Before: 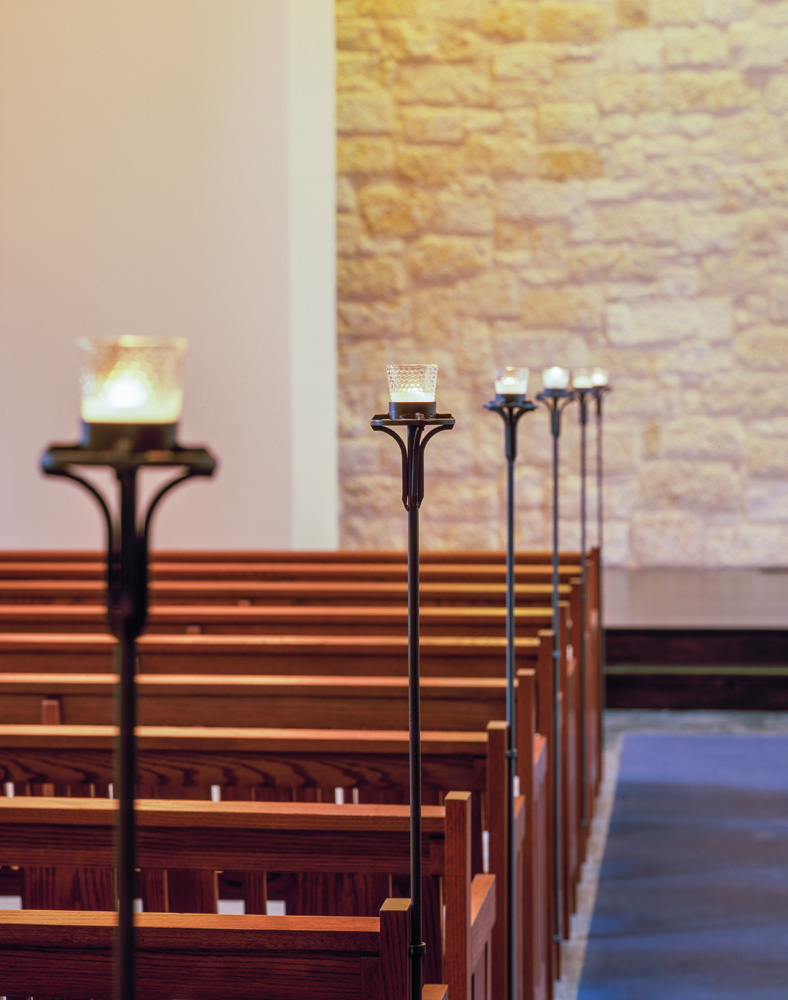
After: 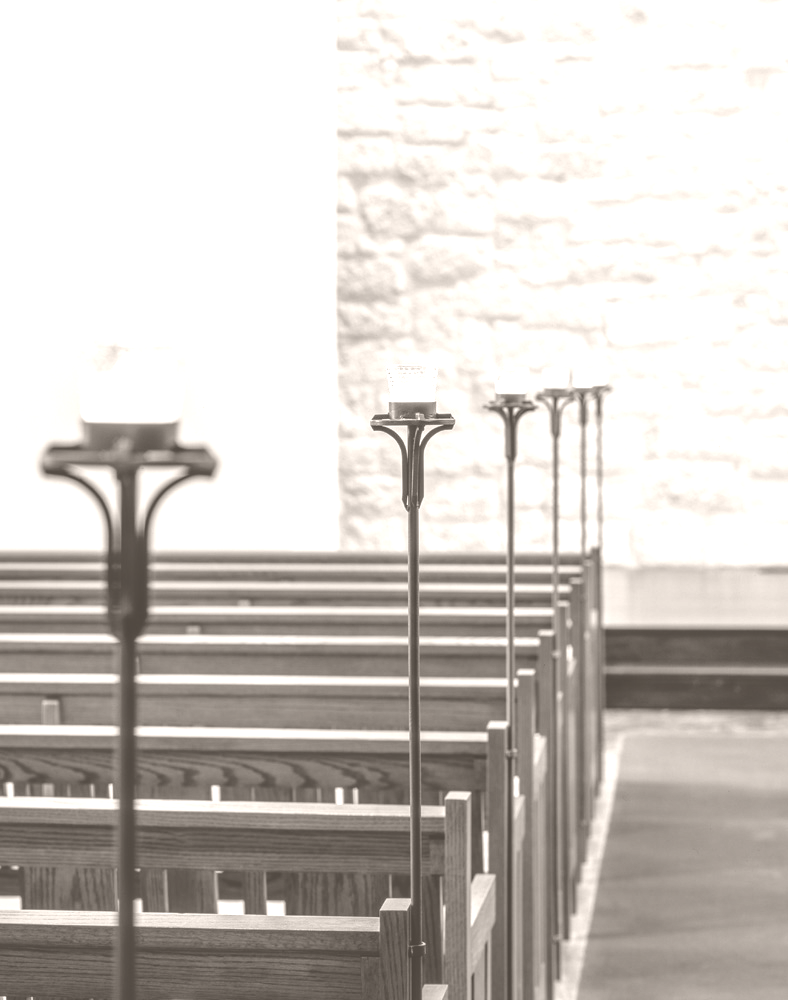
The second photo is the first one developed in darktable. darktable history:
white balance: red 0.978, blue 0.999
local contrast: on, module defaults
colorize: hue 34.49°, saturation 35.33%, source mix 100%, lightness 55%, version 1
